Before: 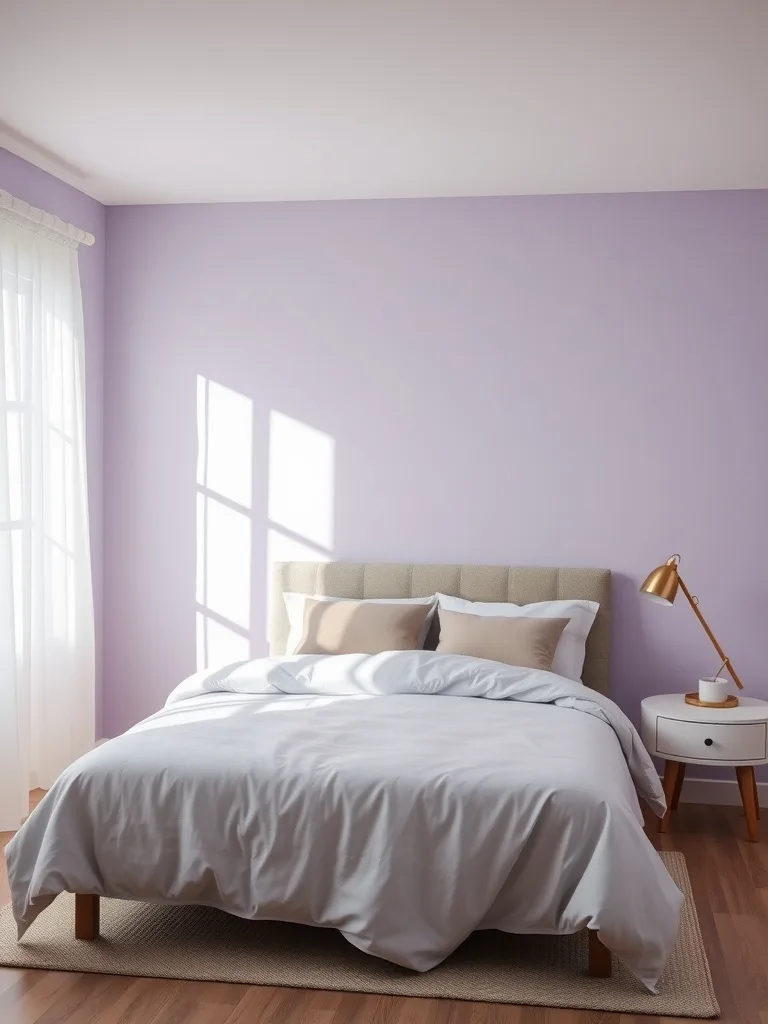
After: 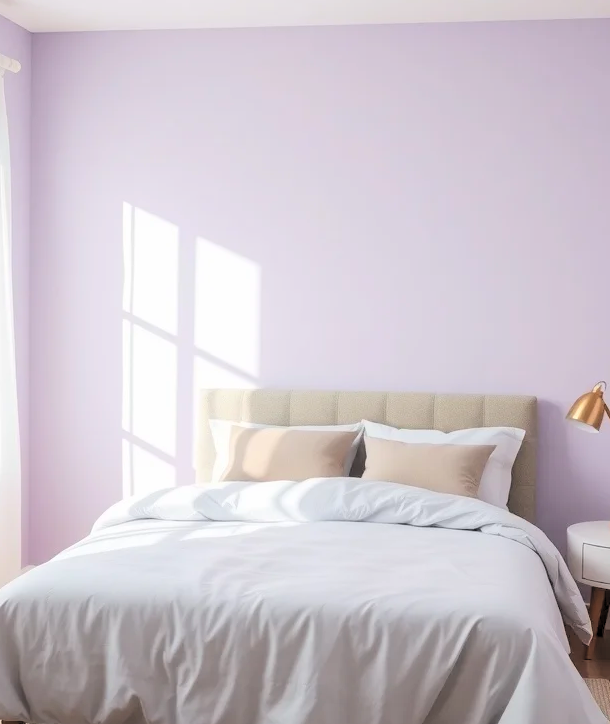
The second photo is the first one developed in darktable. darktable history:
global tonemap: drago (0.7, 100)
levels: levels [0.055, 0.477, 0.9]
crop: left 9.712%, top 16.928%, right 10.845%, bottom 12.332%
